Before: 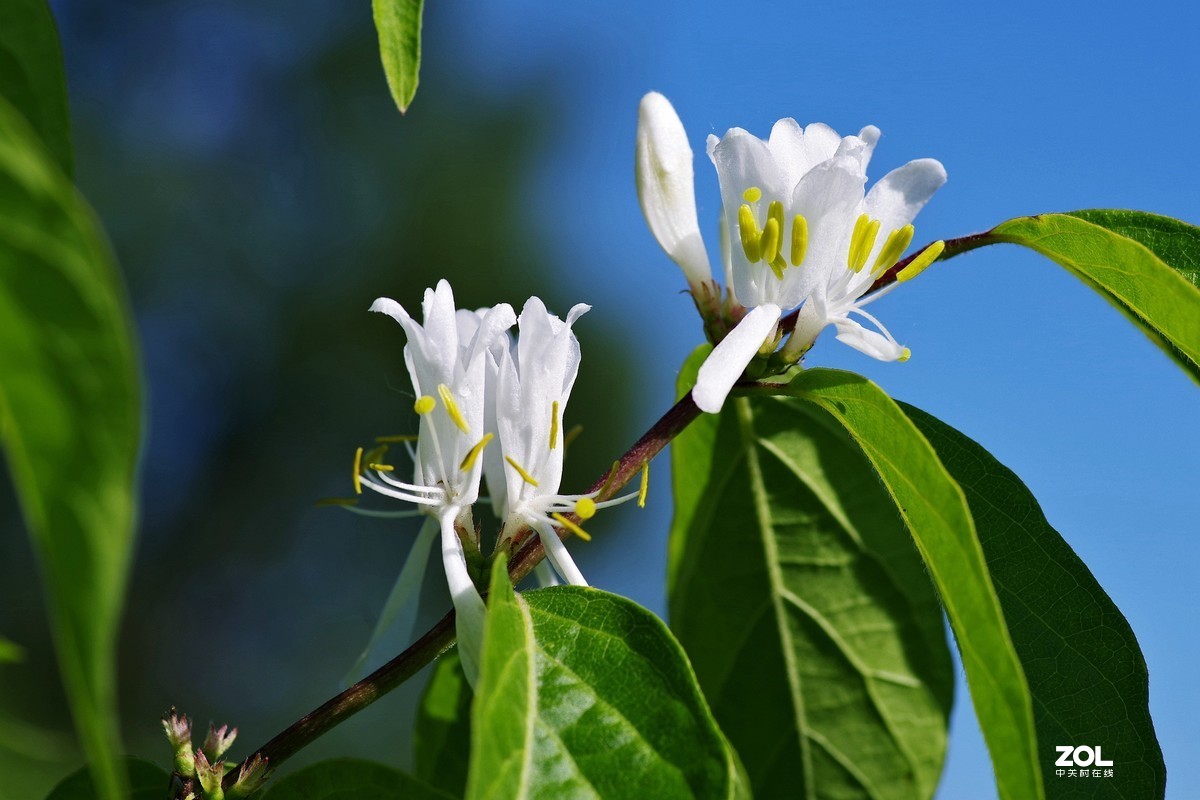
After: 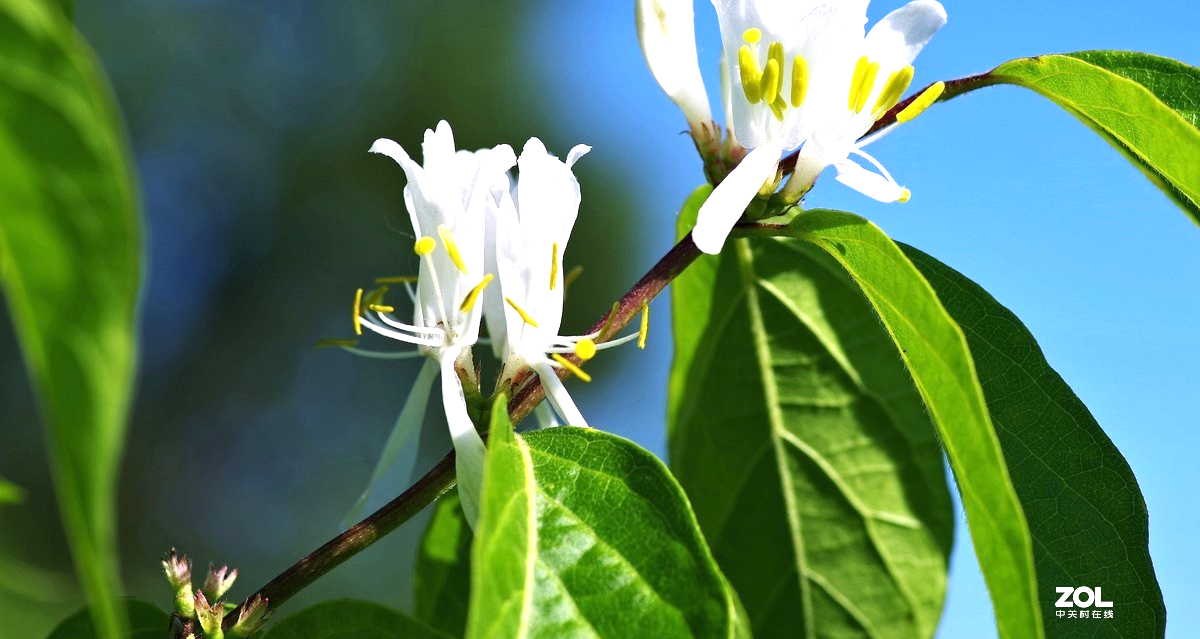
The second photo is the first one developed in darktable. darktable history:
crop and rotate: top 20.08%
exposure: exposure 1 EV, compensate highlight preservation false
